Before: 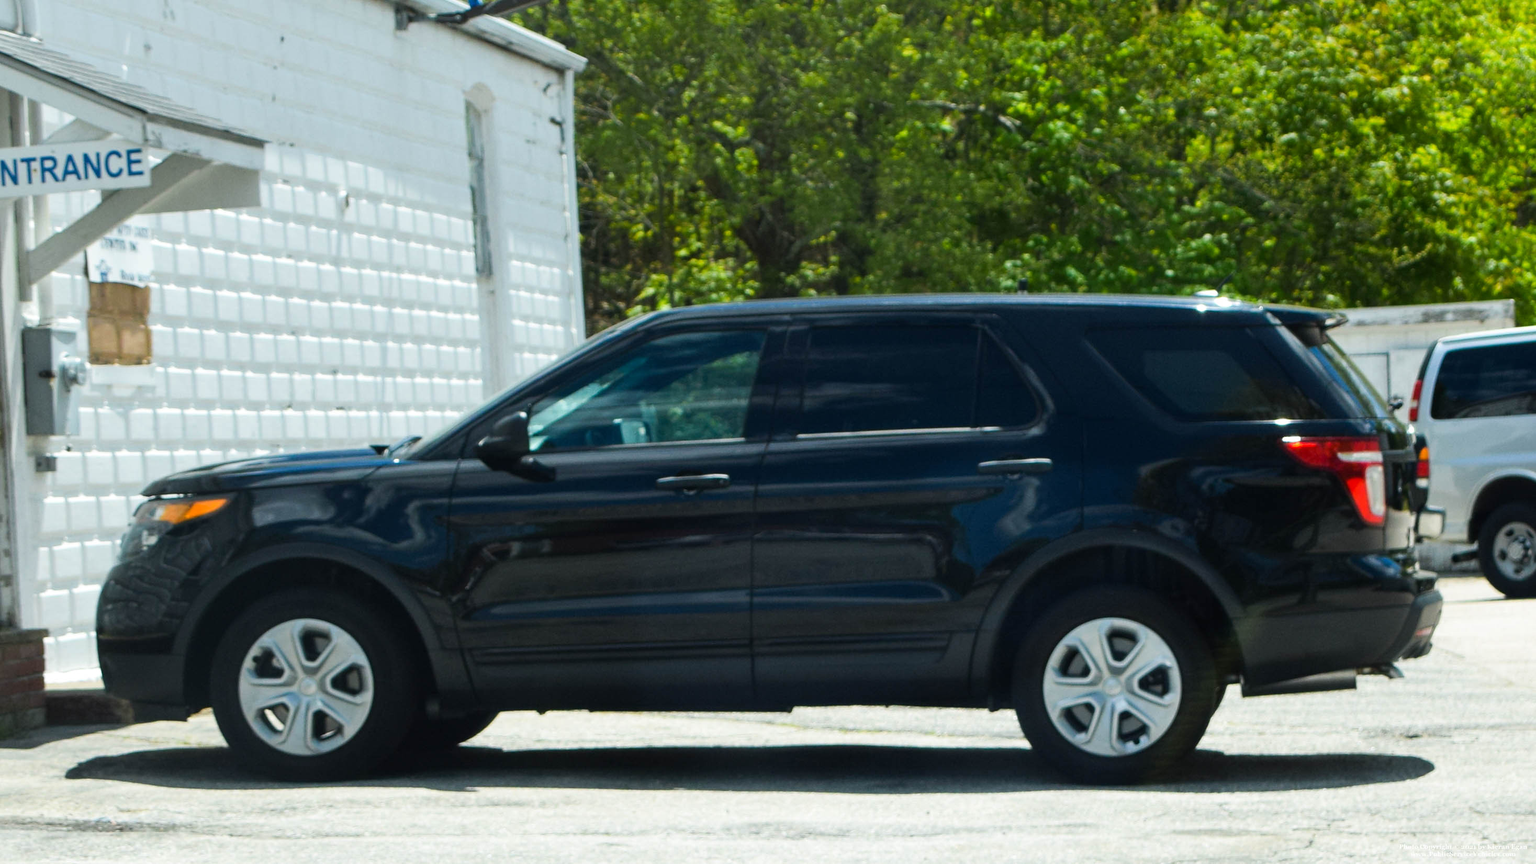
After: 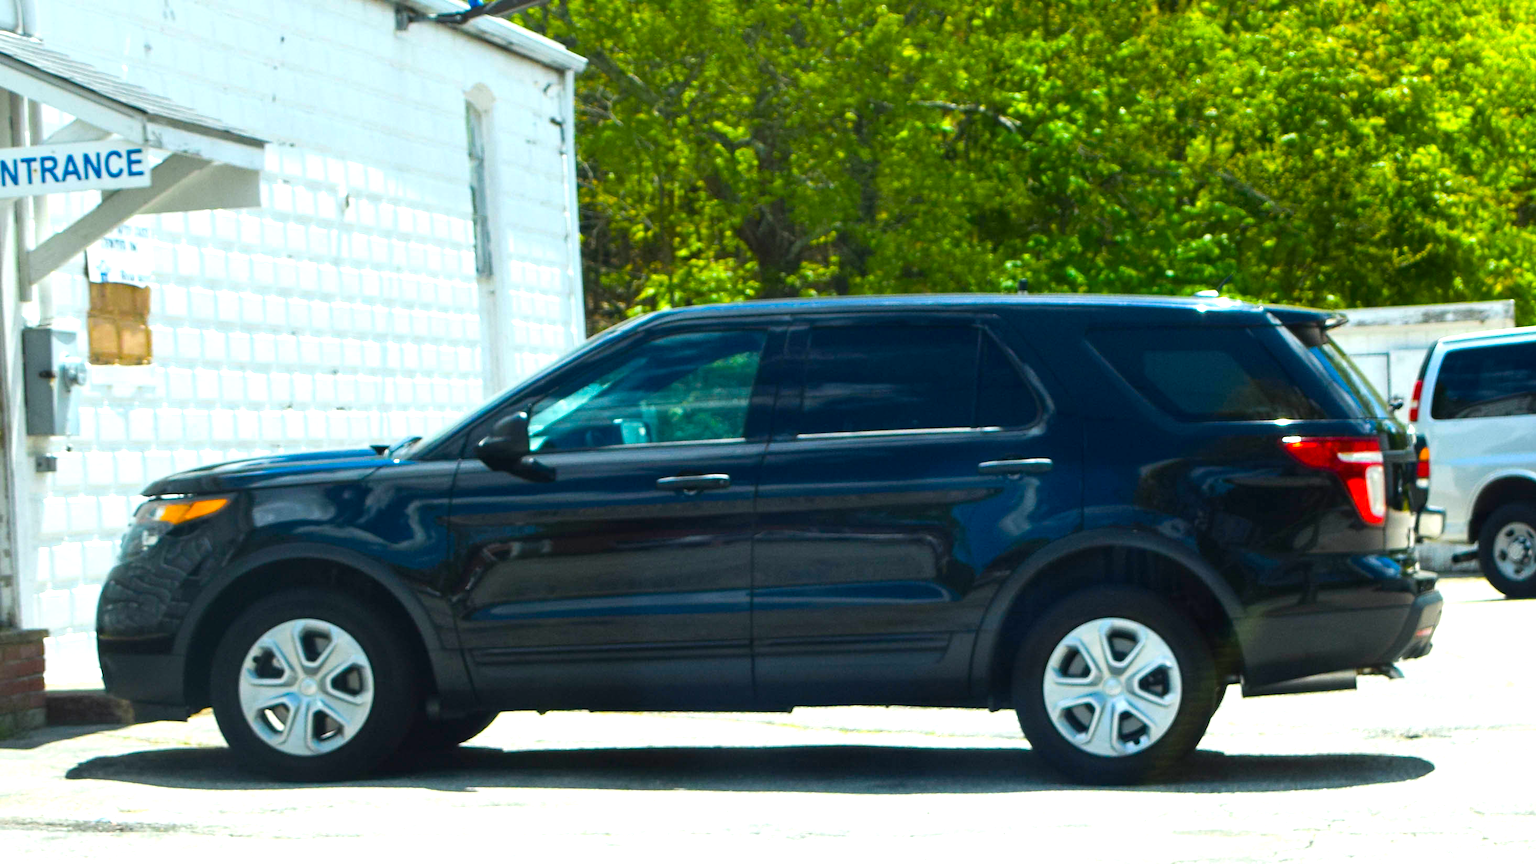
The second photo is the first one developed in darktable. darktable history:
color zones: mix -62.47%
exposure: exposure 0.64 EV, compensate highlight preservation false
color balance rgb: linear chroma grading › global chroma 15%, perceptual saturation grading › global saturation 30%
